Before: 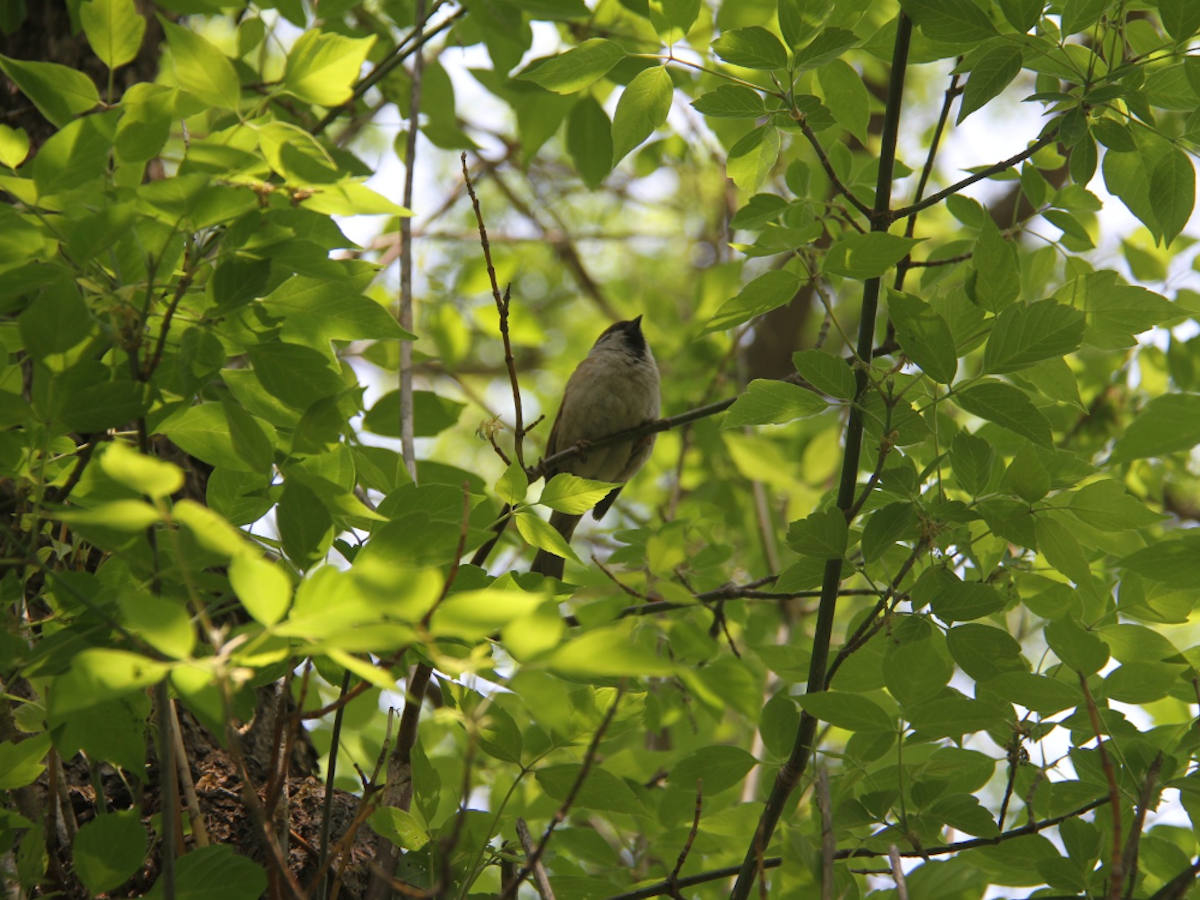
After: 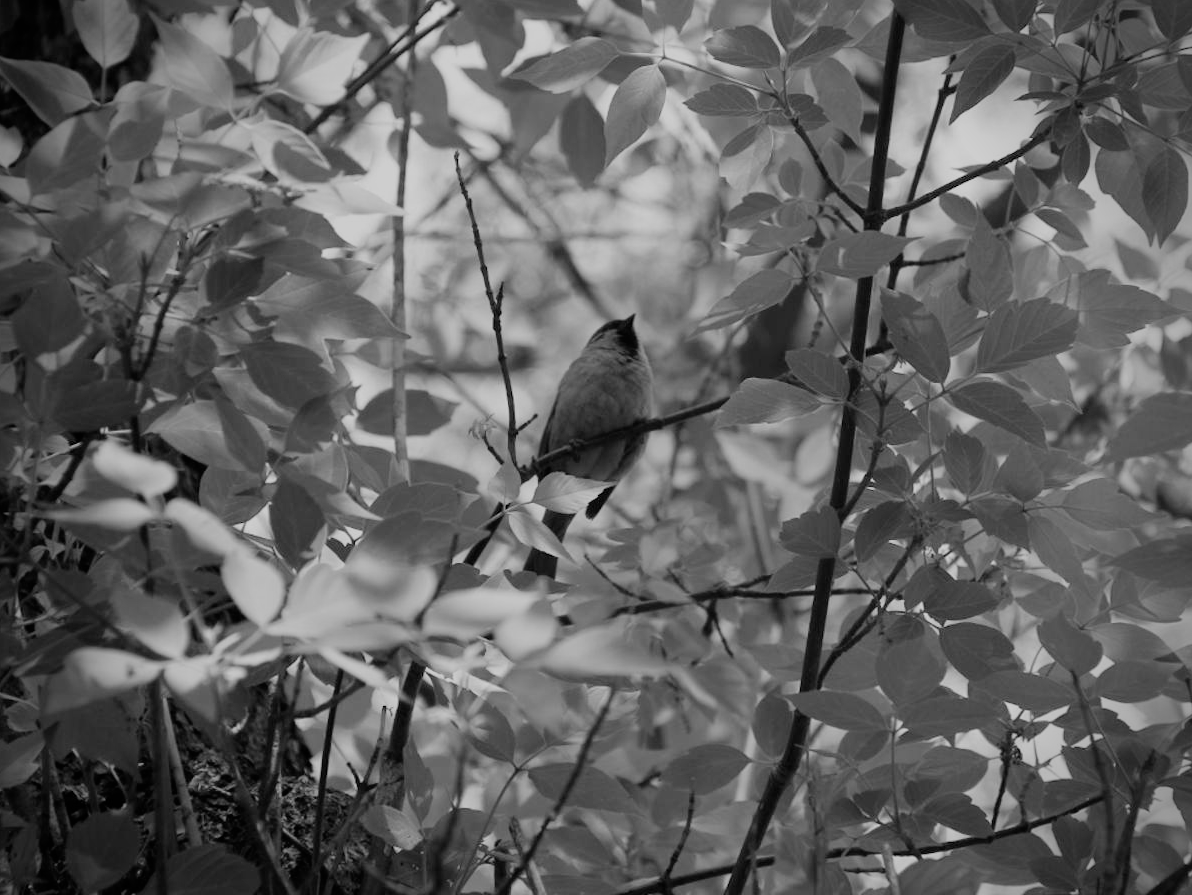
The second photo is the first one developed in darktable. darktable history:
filmic rgb: black relative exposure -7.15 EV, white relative exposure 5.36 EV, hardness 3.02, color science v6 (2022)
vignetting: fall-off radius 31.48%, brightness -0.472
crop and rotate: left 0.614%, top 0.179%, bottom 0.309%
monochrome: on, module defaults
